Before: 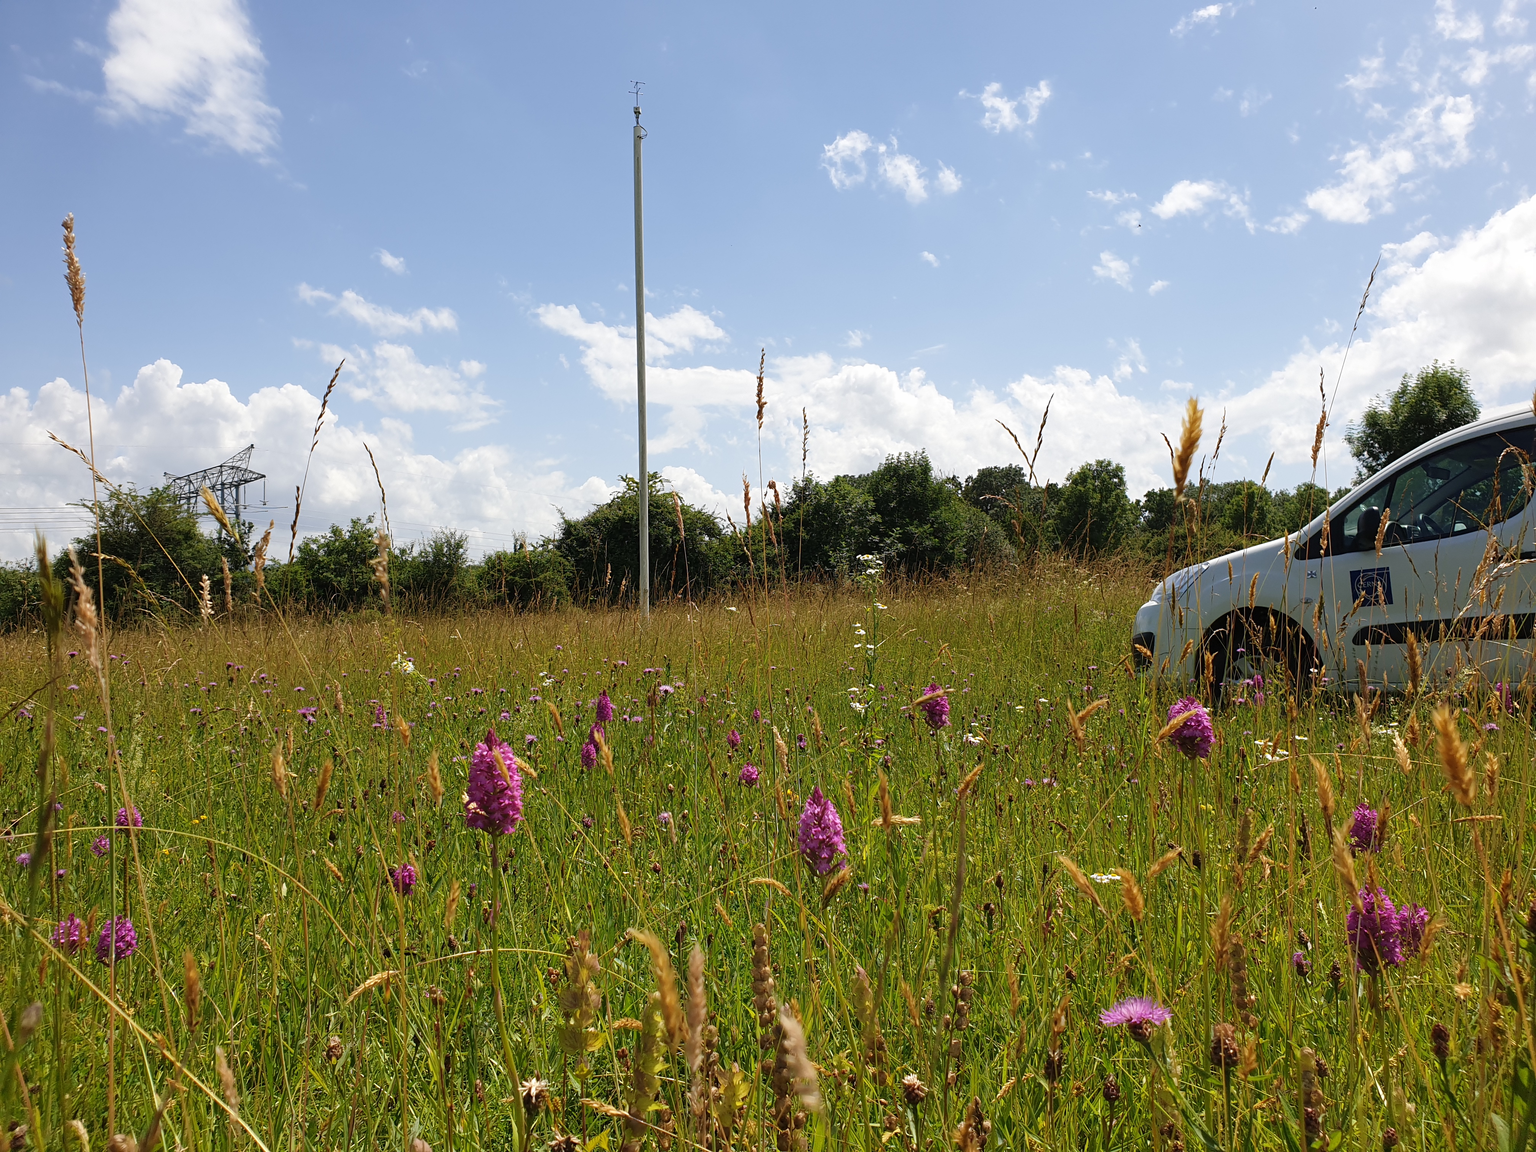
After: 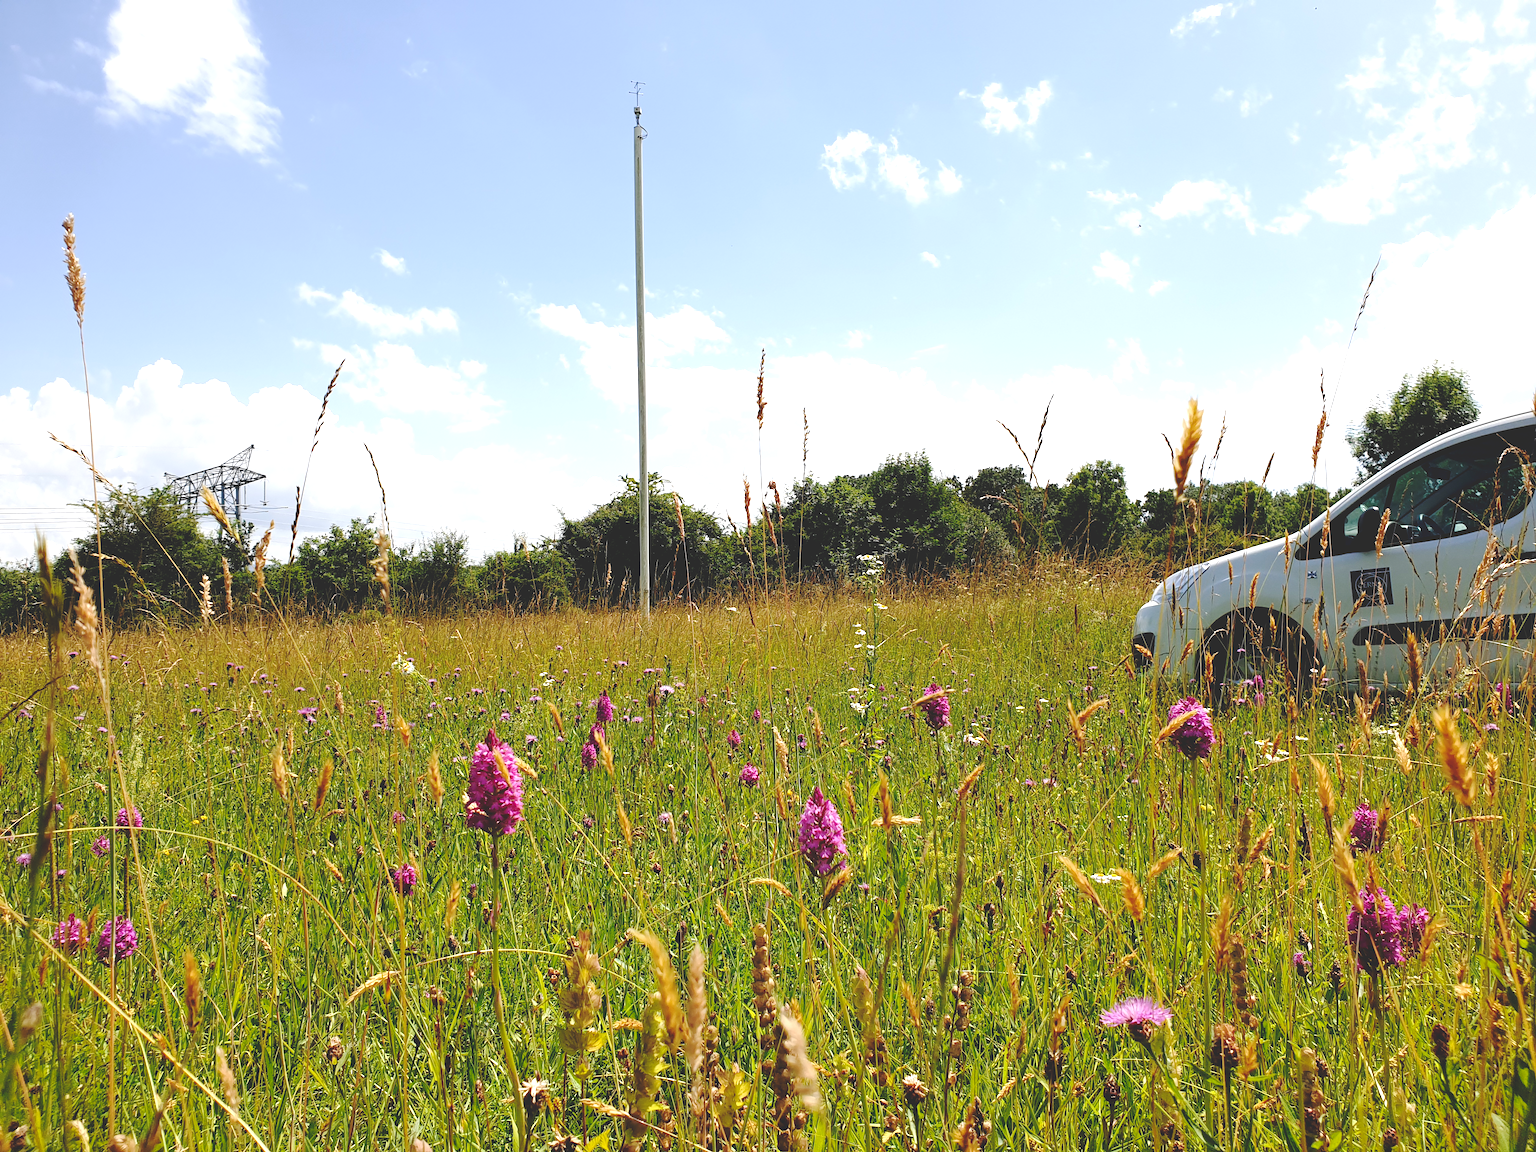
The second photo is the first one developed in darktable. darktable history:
exposure: black level correction 0.012, exposure 0.7 EV, compensate exposure bias true, compensate highlight preservation false
base curve: curves: ch0 [(0, 0.024) (0.055, 0.065) (0.121, 0.166) (0.236, 0.319) (0.693, 0.726) (1, 1)], preserve colors none
